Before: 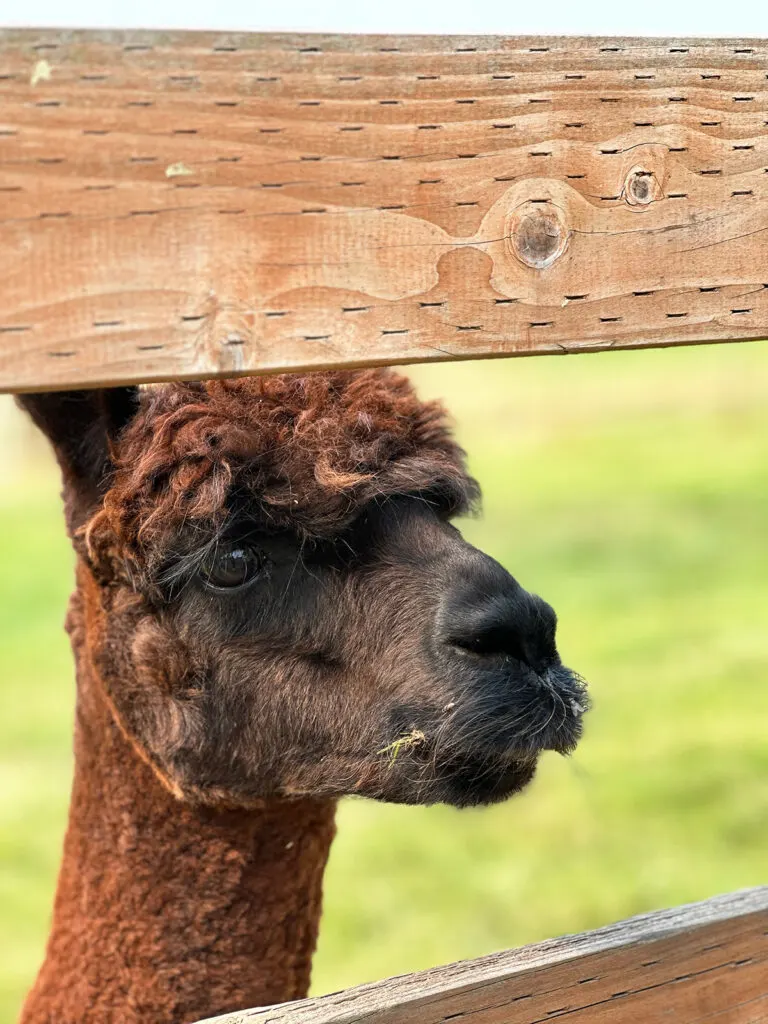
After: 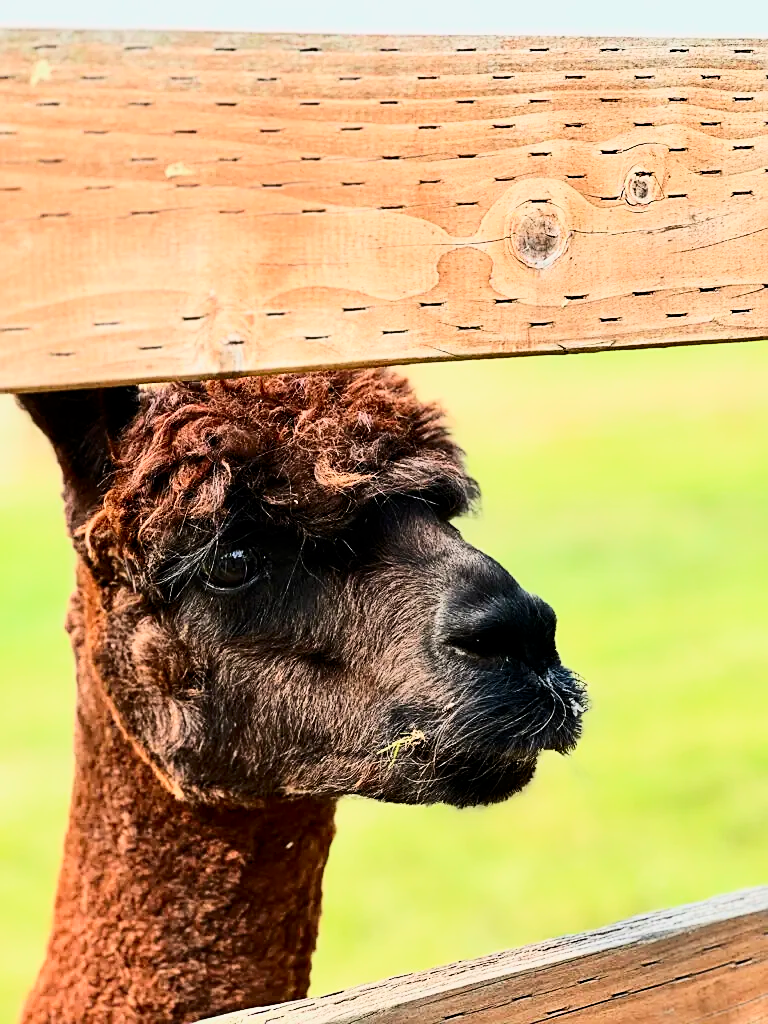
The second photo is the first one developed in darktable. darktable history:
sharpen: on, module defaults
filmic rgb: black relative exposure -7.15 EV, white relative exposure 5.36 EV, hardness 3.02, color science v6 (2022)
contrast brightness saturation: contrast 0.4, brightness 0.05, saturation 0.25
exposure: black level correction 0, exposure 0.3 EV, compensate highlight preservation false
